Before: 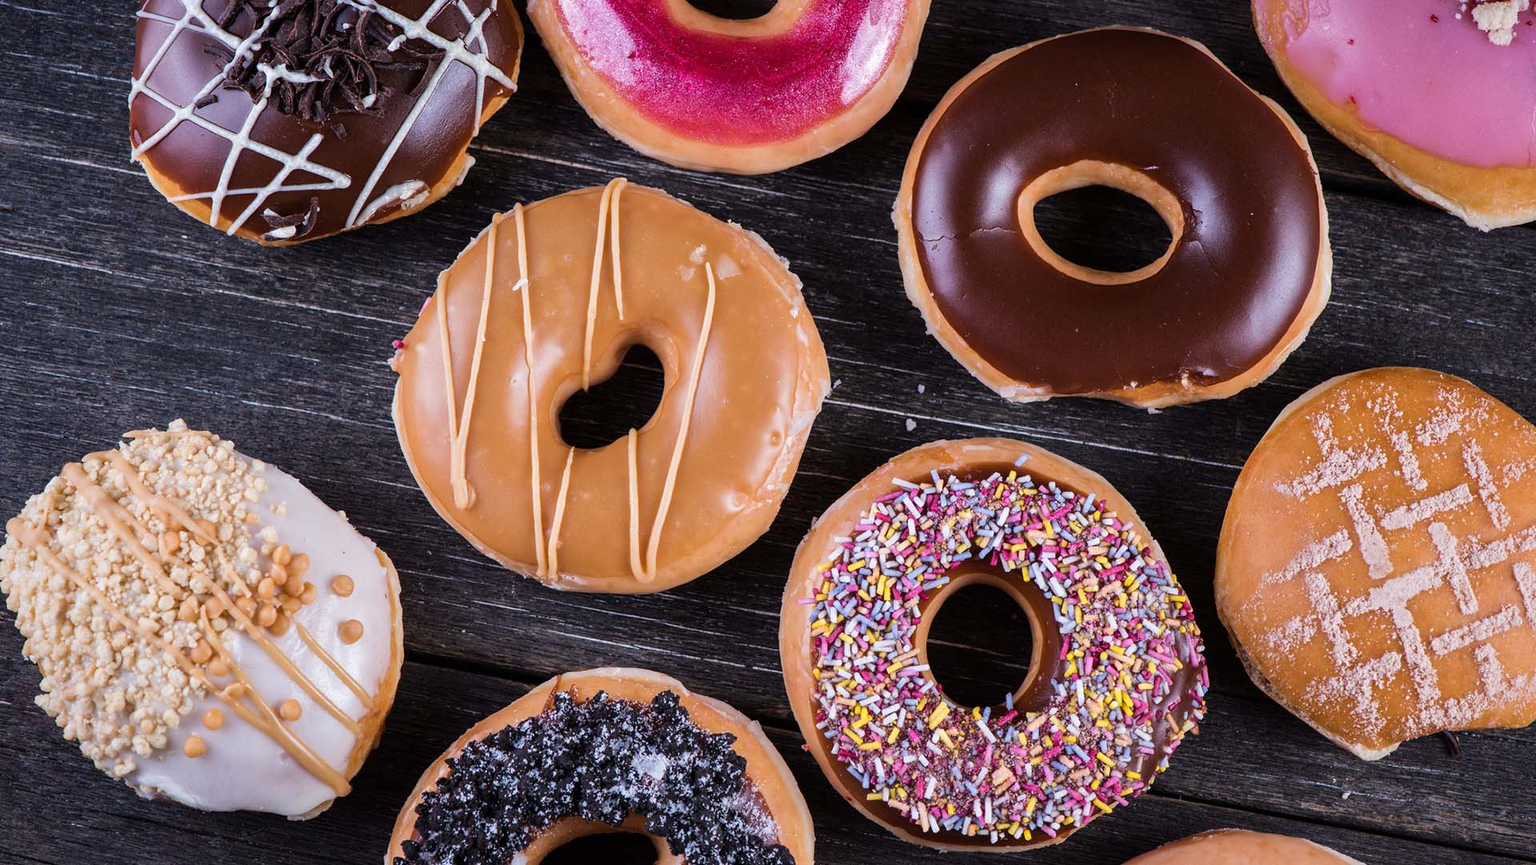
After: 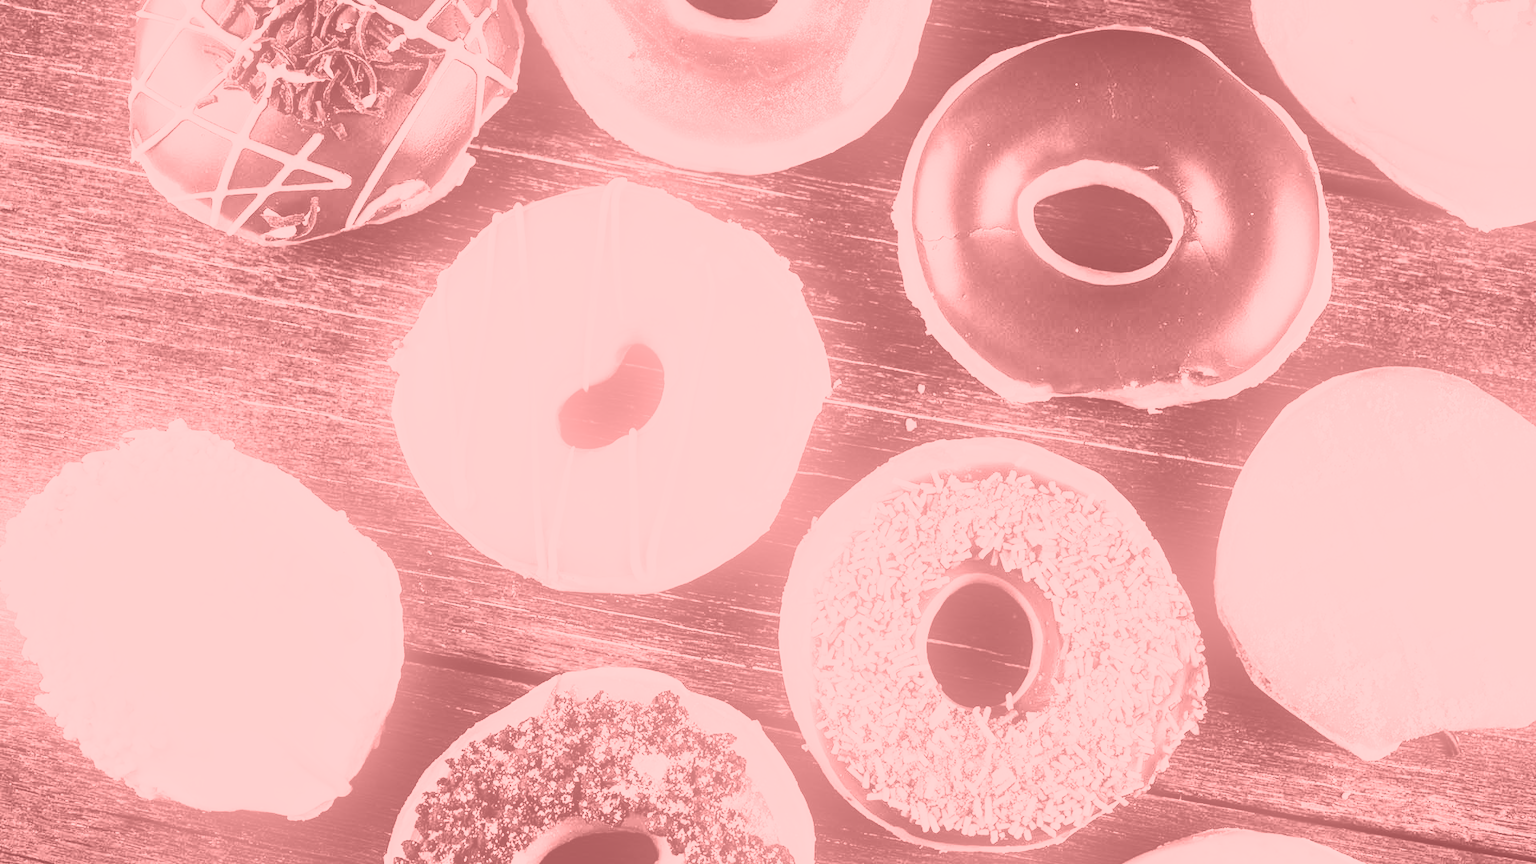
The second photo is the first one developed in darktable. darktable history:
bloom: size 13.65%, threshold 98.39%, strength 4.82%
white balance: red 0.766, blue 1.537
tone curve: curves: ch0 [(0, 0.032) (0.181, 0.156) (0.751, 0.829) (1, 1)], color space Lab, linked channels, preserve colors none
exposure: black level correction 0, exposure 1.7 EV, compensate exposure bias true, compensate highlight preservation false
base curve: curves: ch0 [(0, 0) (0.028, 0.03) (0.121, 0.232) (0.46, 0.748) (0.859, 0.968) (1, 1)], preserve colors none
colorize: saturation 51%, source mix 50.67%, lightness 50.67%
